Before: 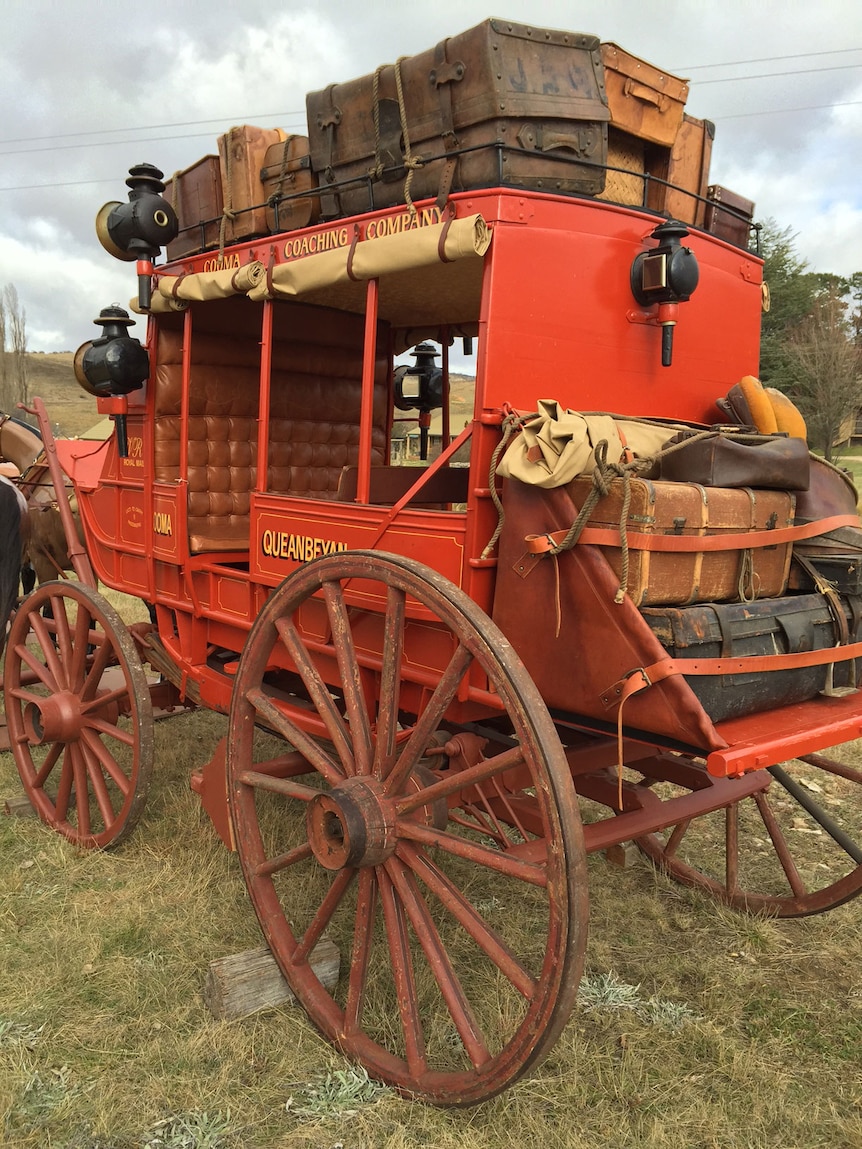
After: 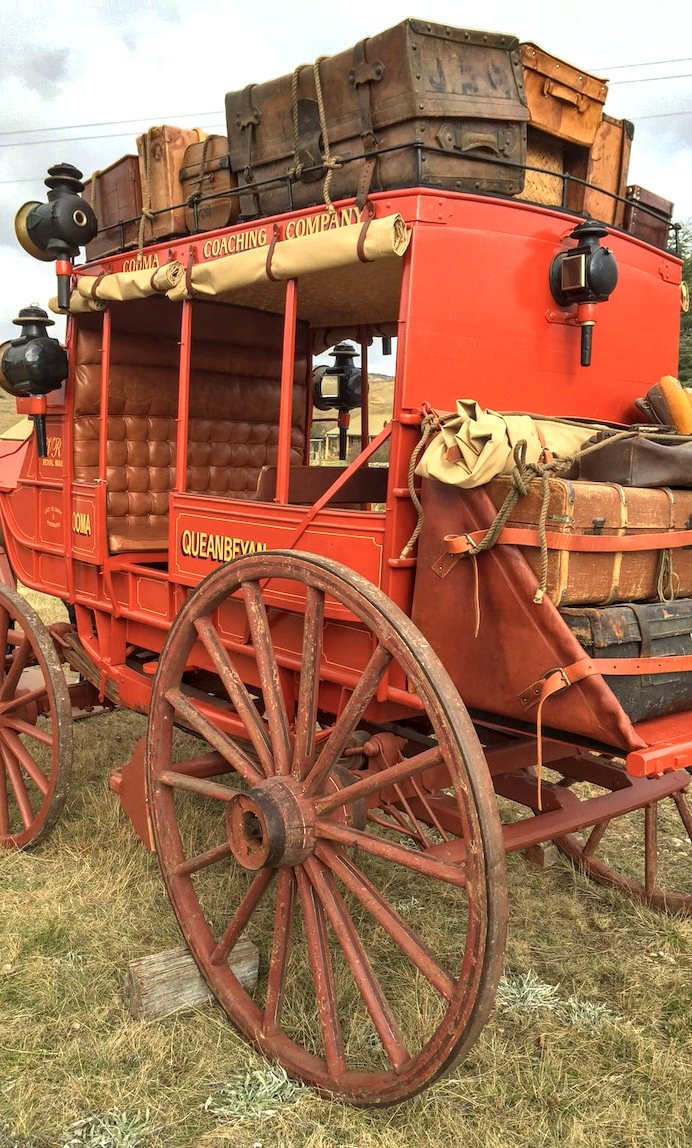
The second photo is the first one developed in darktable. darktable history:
exposure: black level correction 0.001, exposure 0.499 EV, compensate exposure bias true, compensate highlight preservation false
crop and rotate: left 9.535%, right 10.126%
shadows and highlights: soften with gaussian
local contrast: on, module defaults
color balance rgb: perceptual saturation grading › global saturation -3.587%, perceptual saturation grading › shadows -1.347%, global vibrance 14.357%
